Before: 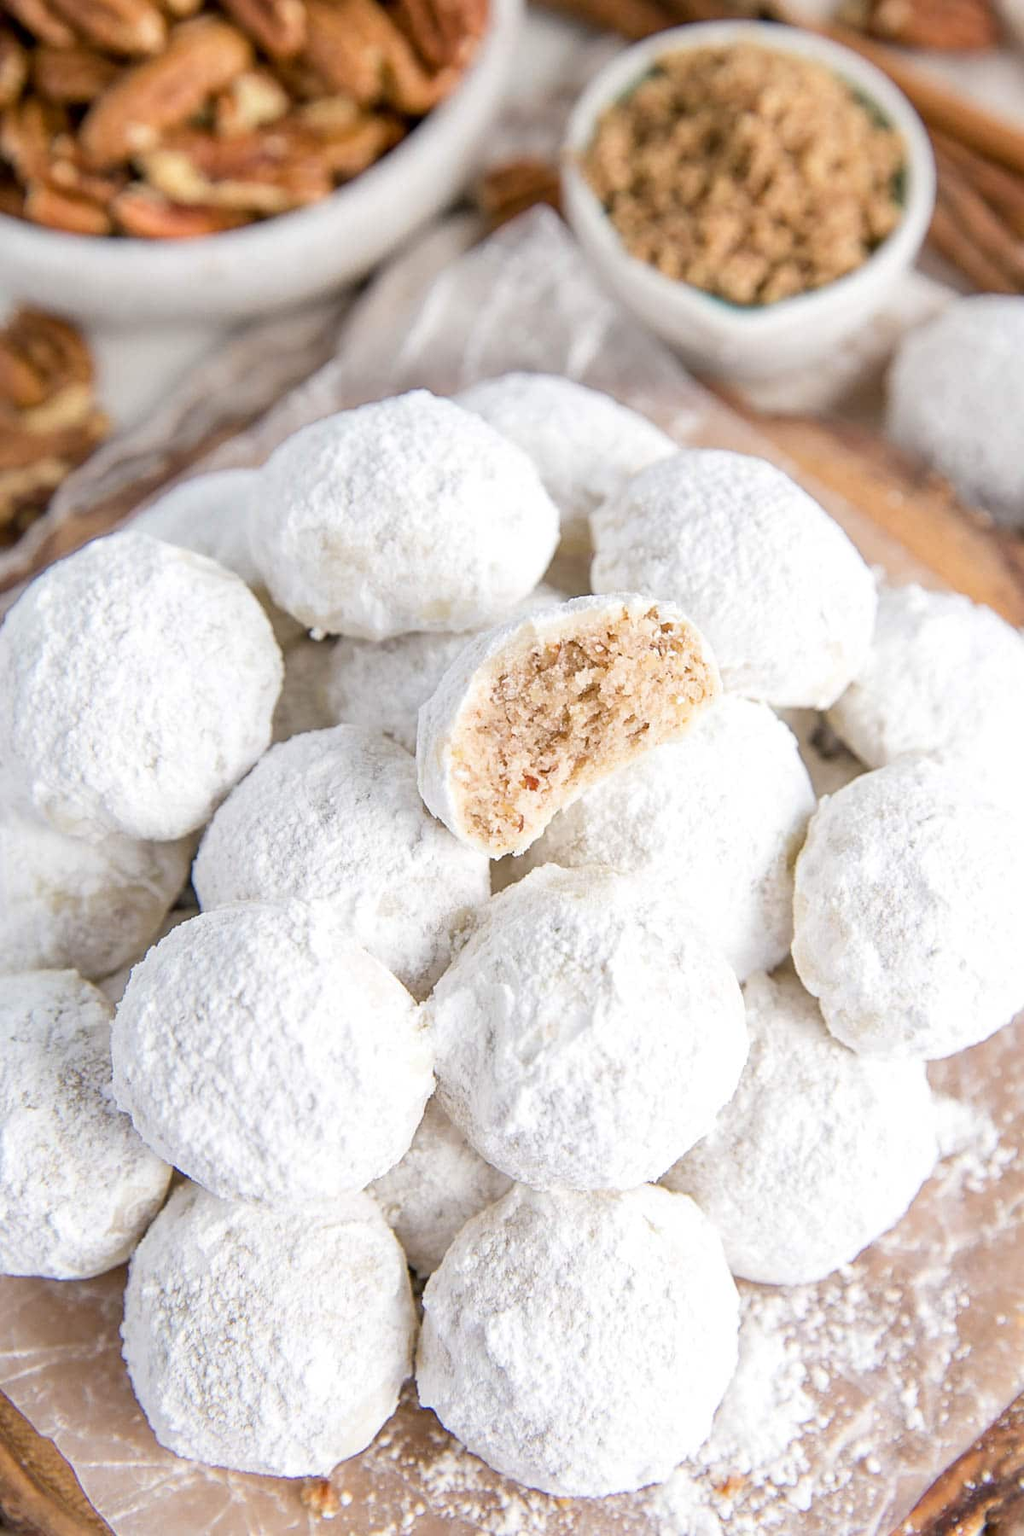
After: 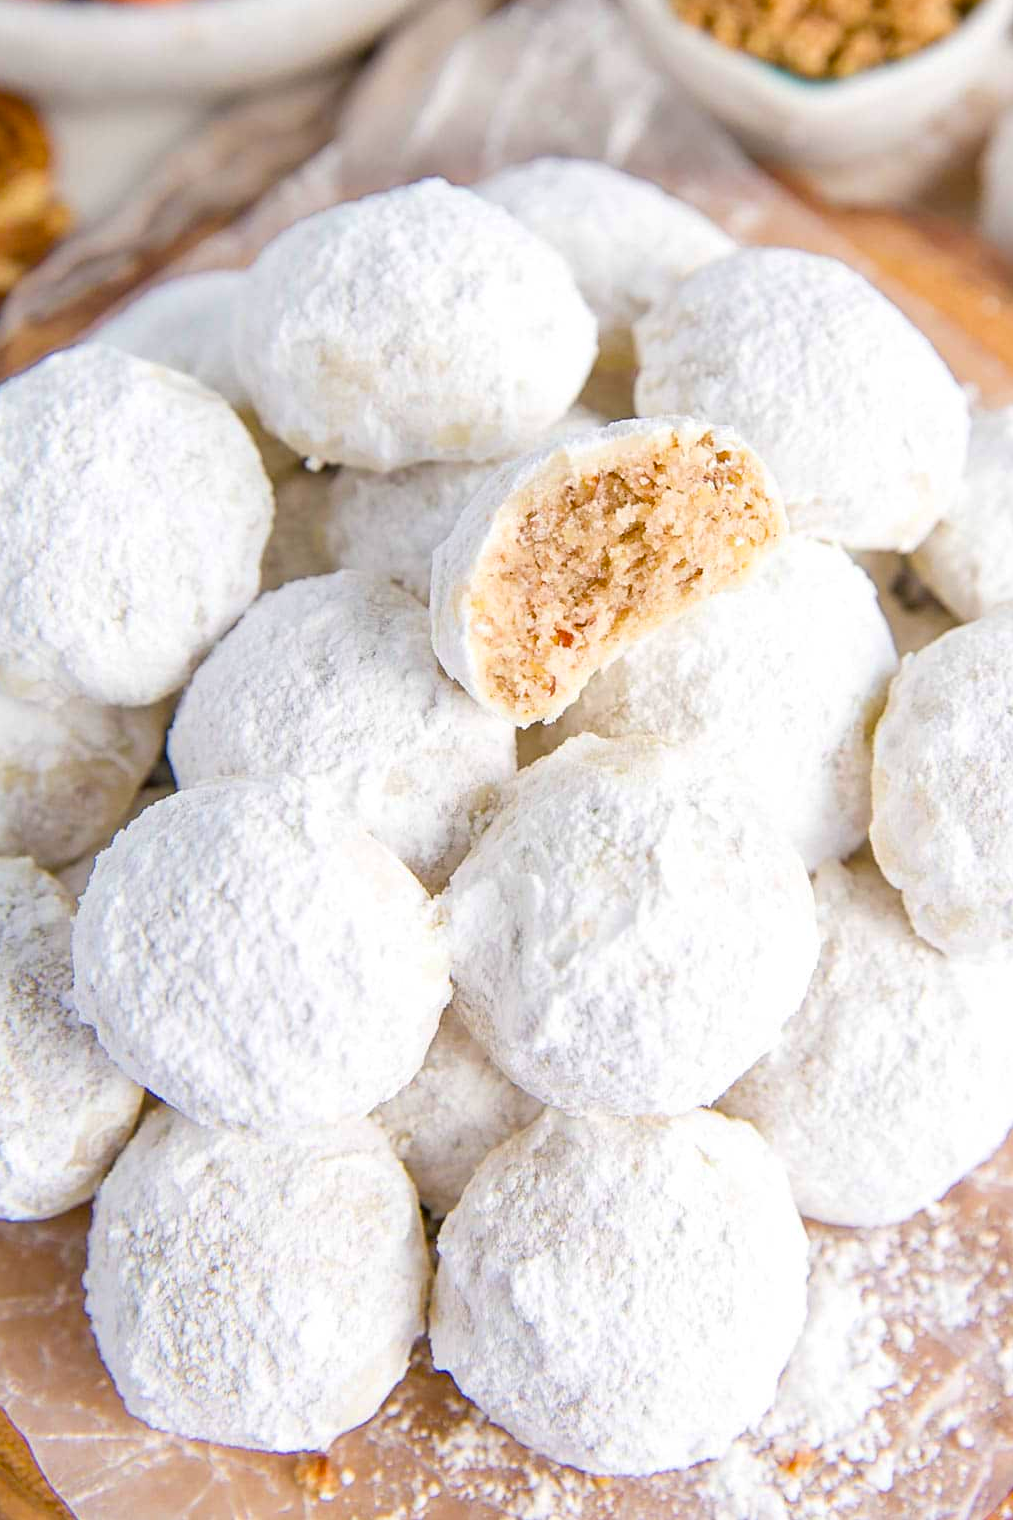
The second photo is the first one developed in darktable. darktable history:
velvia: strength 32%, mid-tones bias 0.2
crop and rotate: left 4.842%, top 15.51%, right 10.668%
